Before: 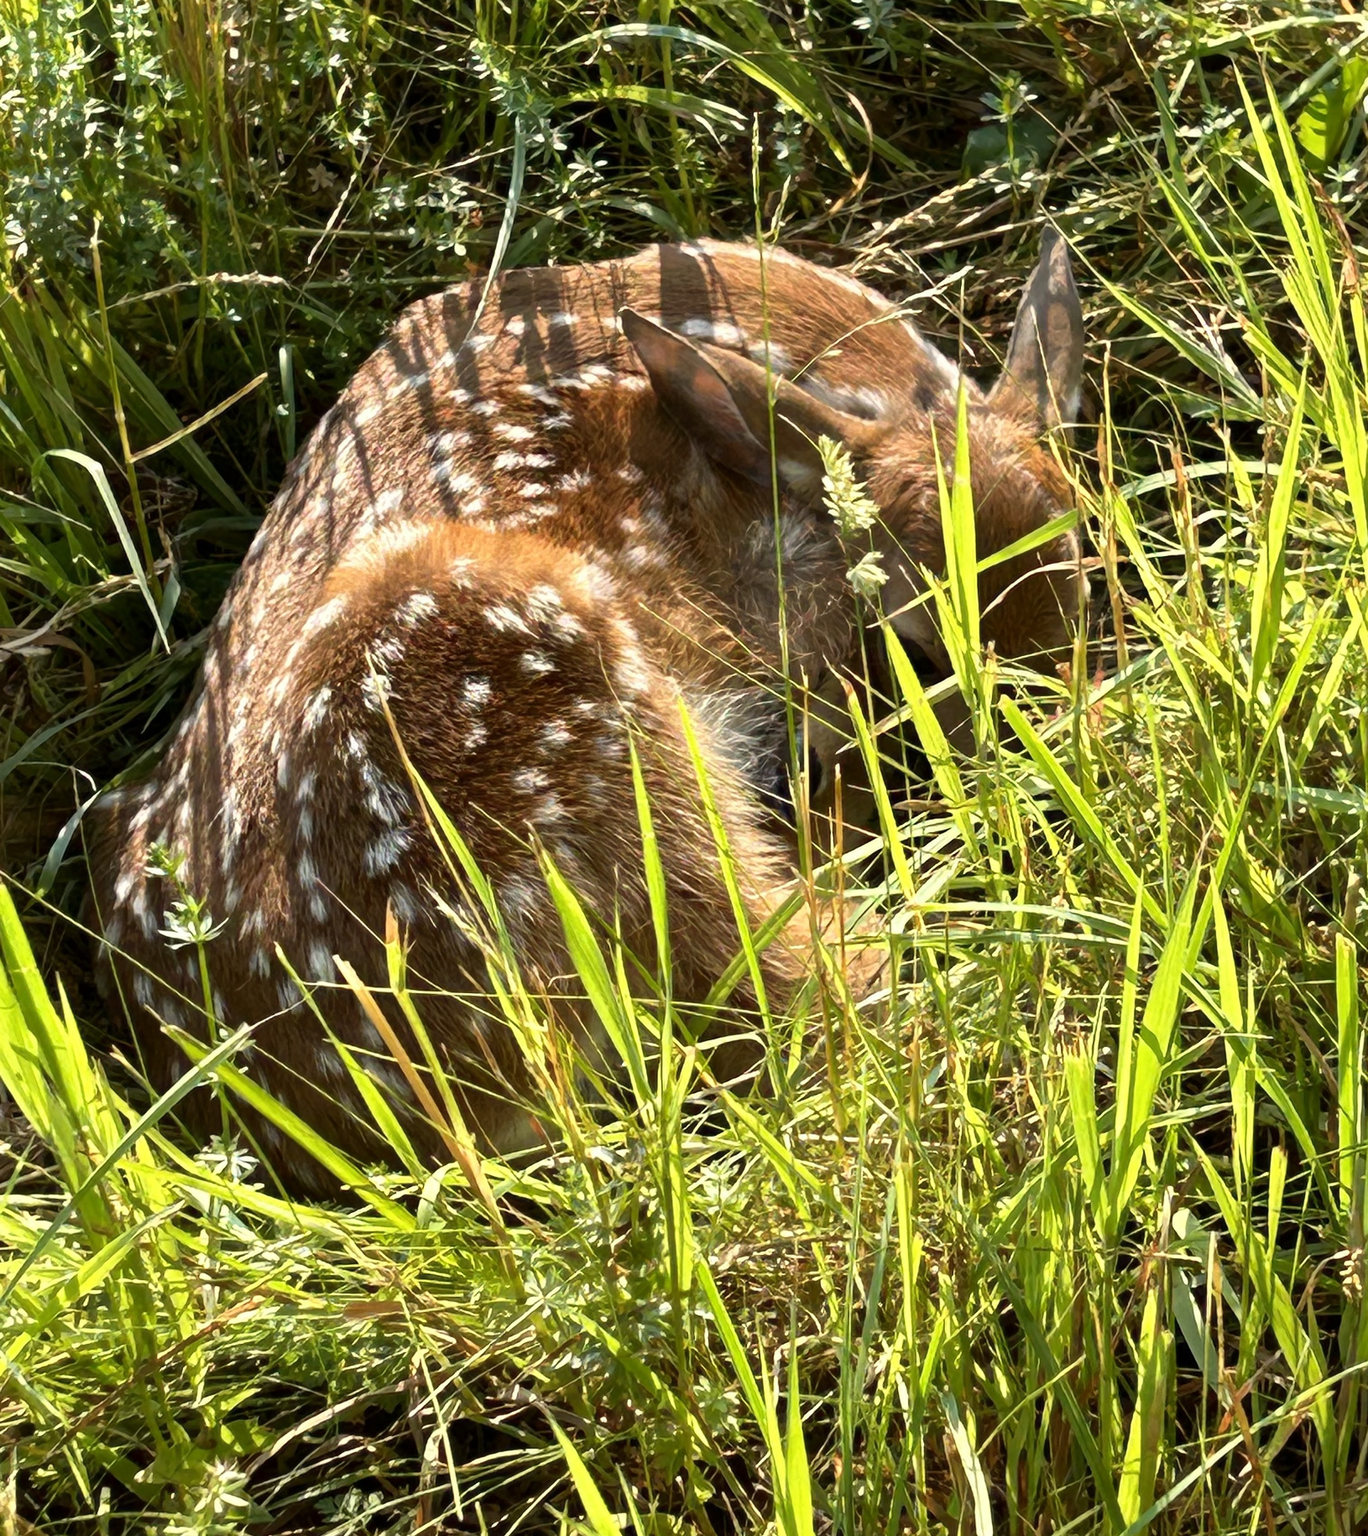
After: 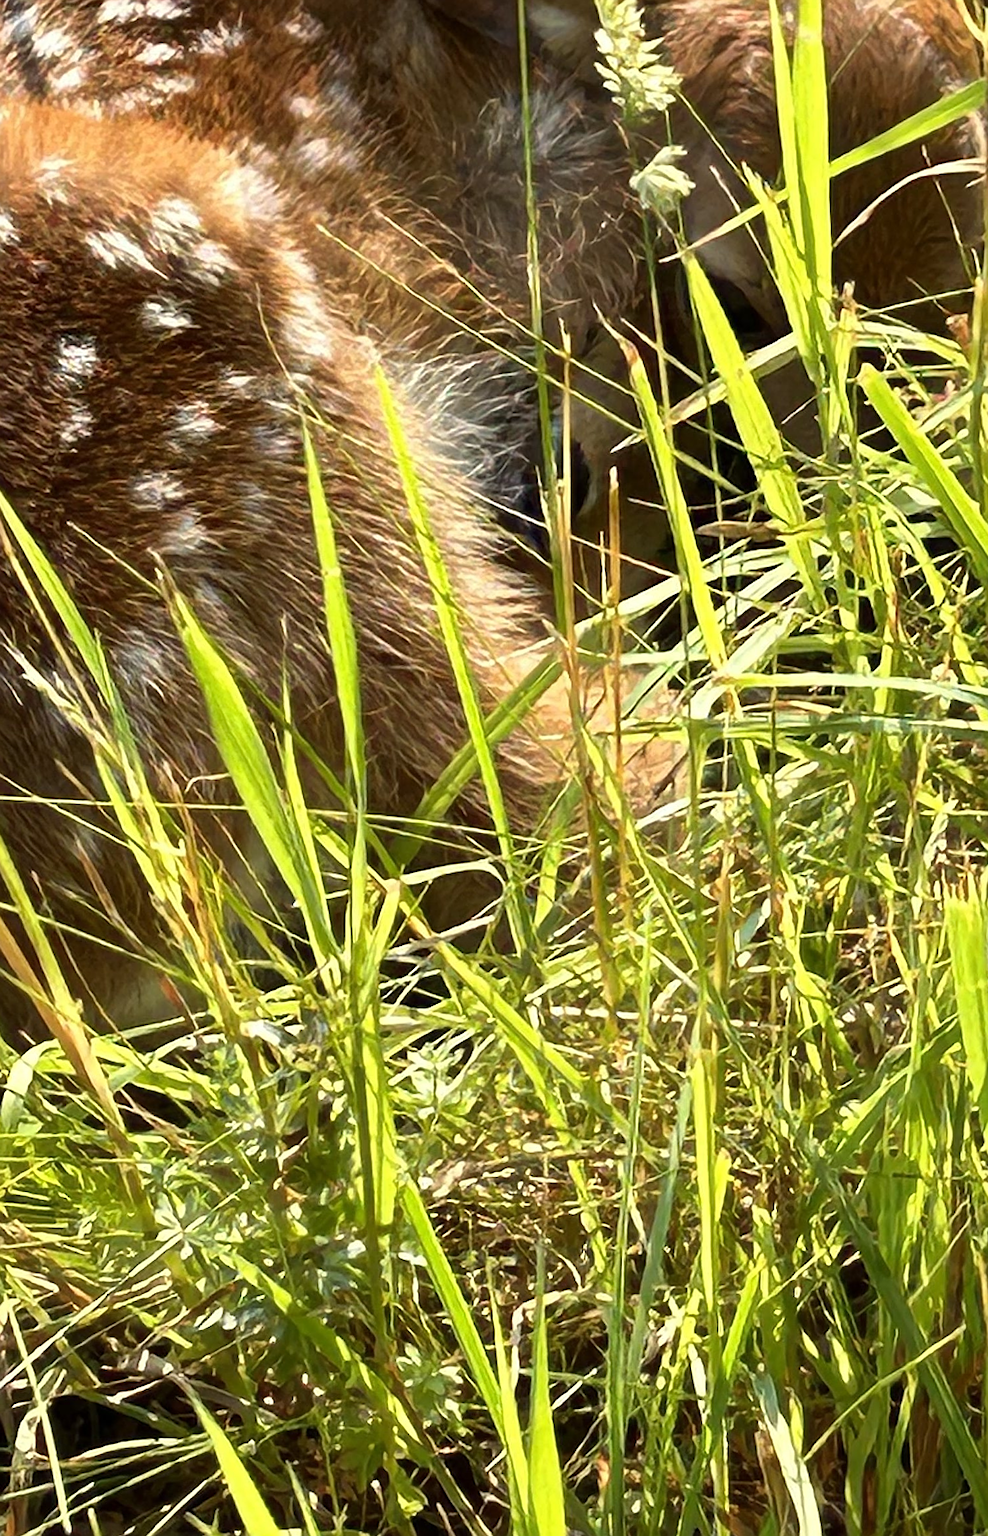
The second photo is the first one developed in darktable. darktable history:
sharpen: on, module defaults
crop and rotate: left 29.237%, top 31.152%, right 19.807%
rotate and perspective: rotation 0.074°, lens shift (vertical) 0.096, lens shift (horizontal) -0.041, crop left 0.043, crop right 0.952, crop top 0.024, crop bottom 0.979
